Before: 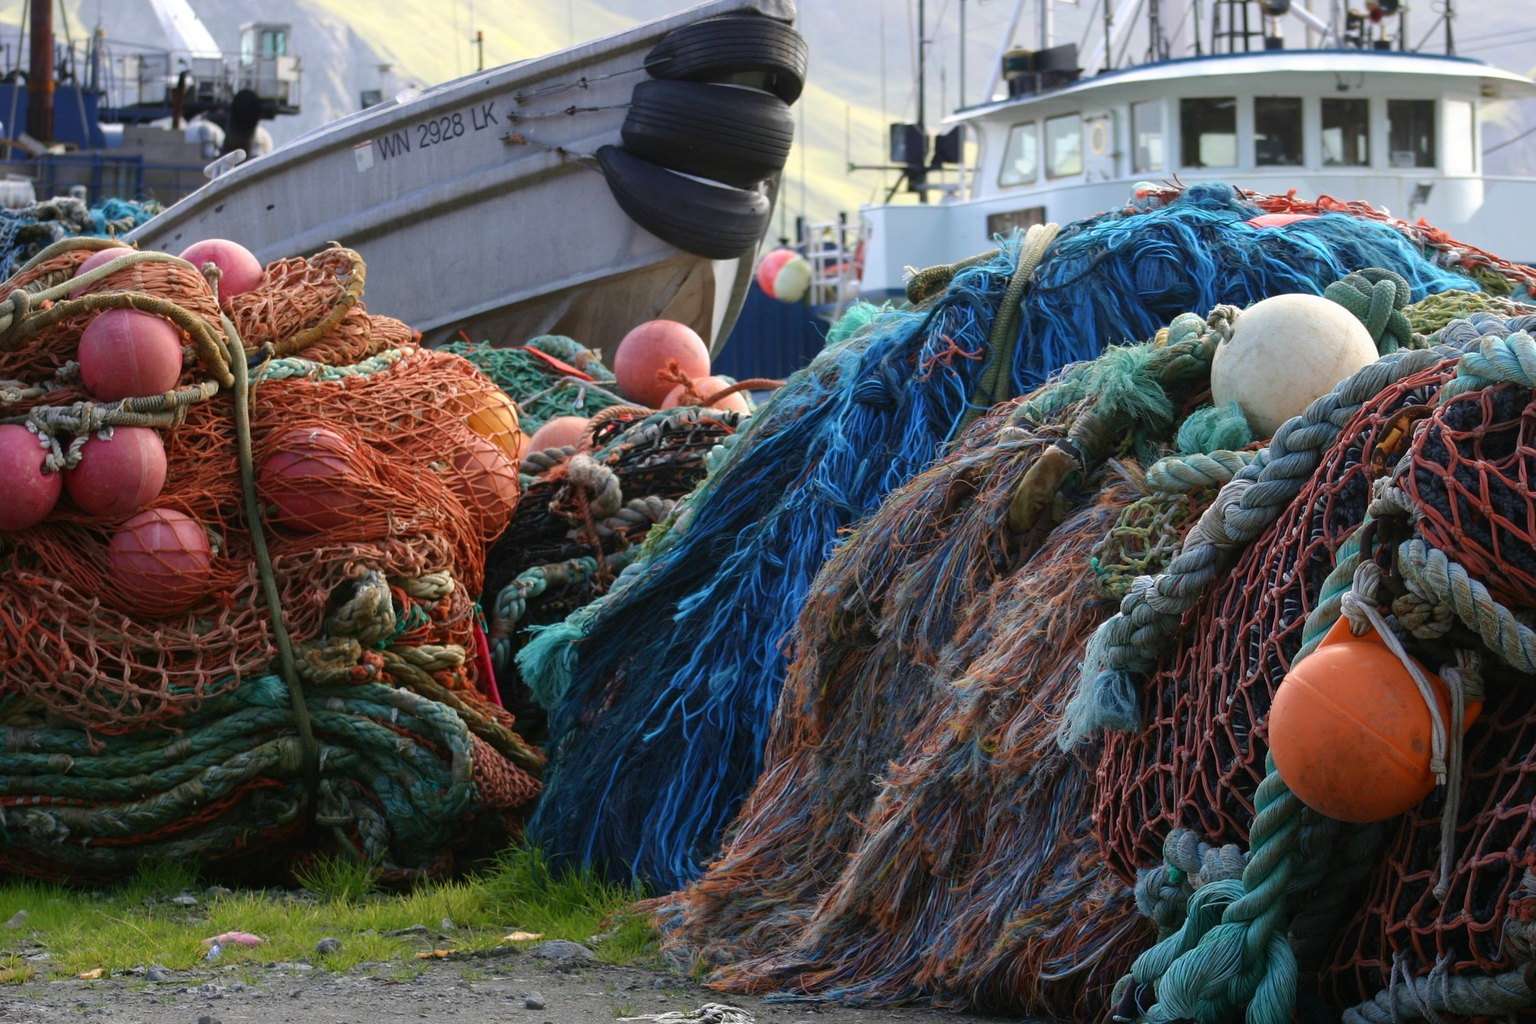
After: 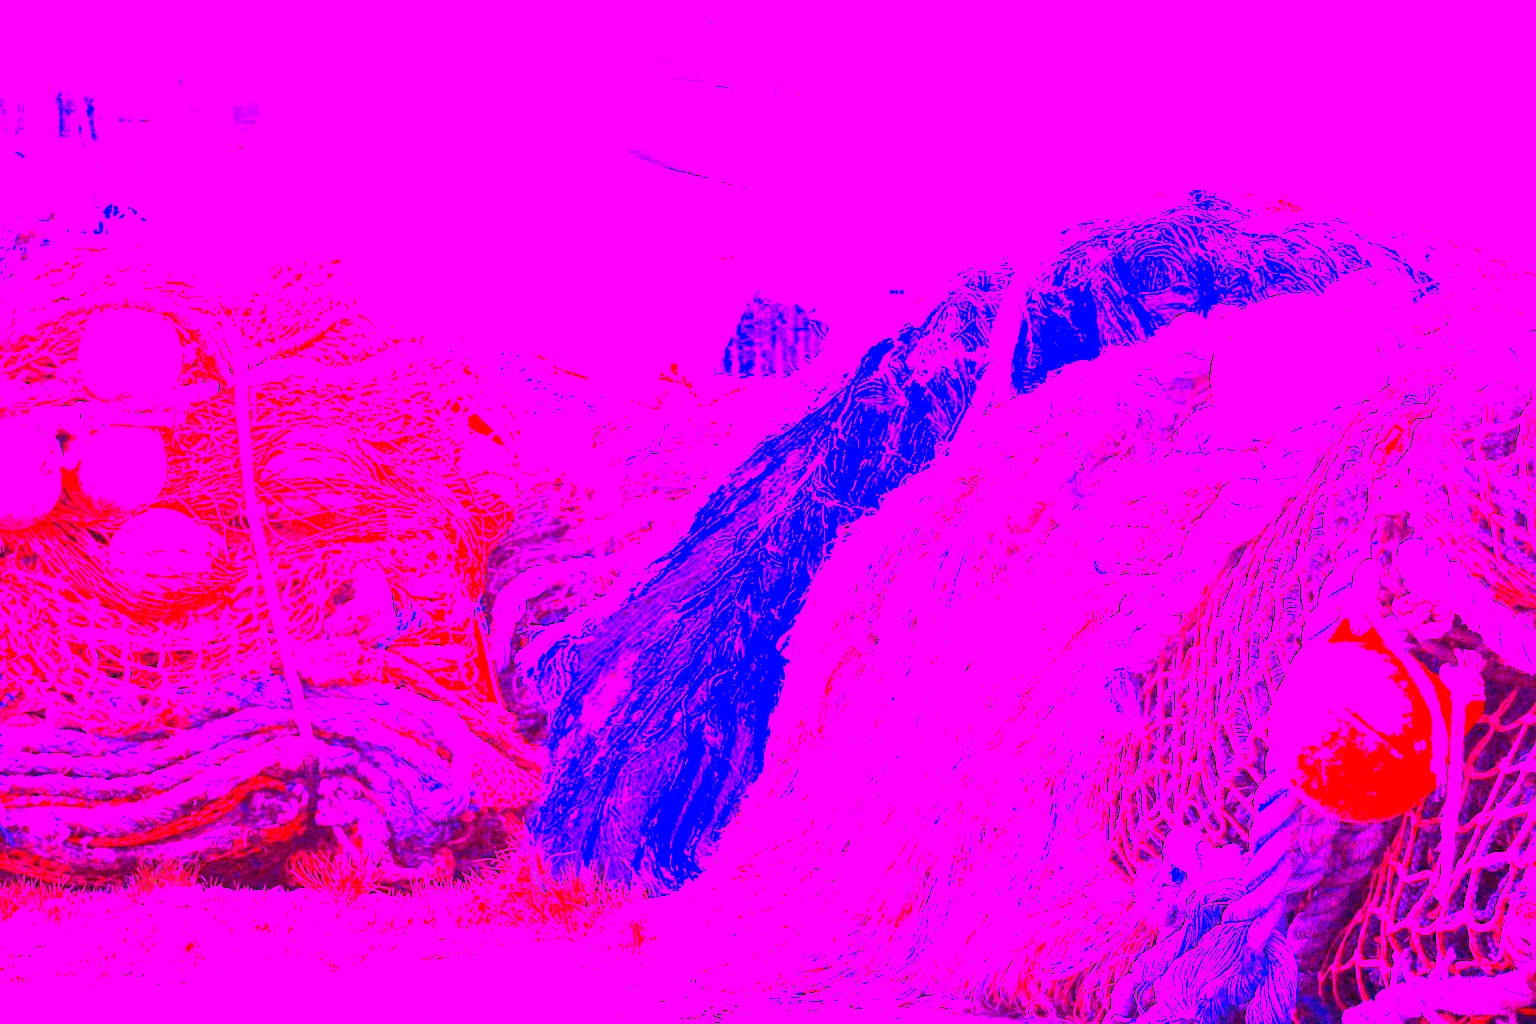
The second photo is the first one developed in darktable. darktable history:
exposure: black level correction 0, exposure 1.1 EV, compensate highlight preservation false
color balance: lift [1, 1.001, 0.999, 1.001], gamma [1, 1.004, 1.007, 0.993], gain [1, 0.991, 0.987, 1.013], contrast 7.5%, contrast fulcrum 10%, output saturation 115%
white balance: red 8, blue 8
